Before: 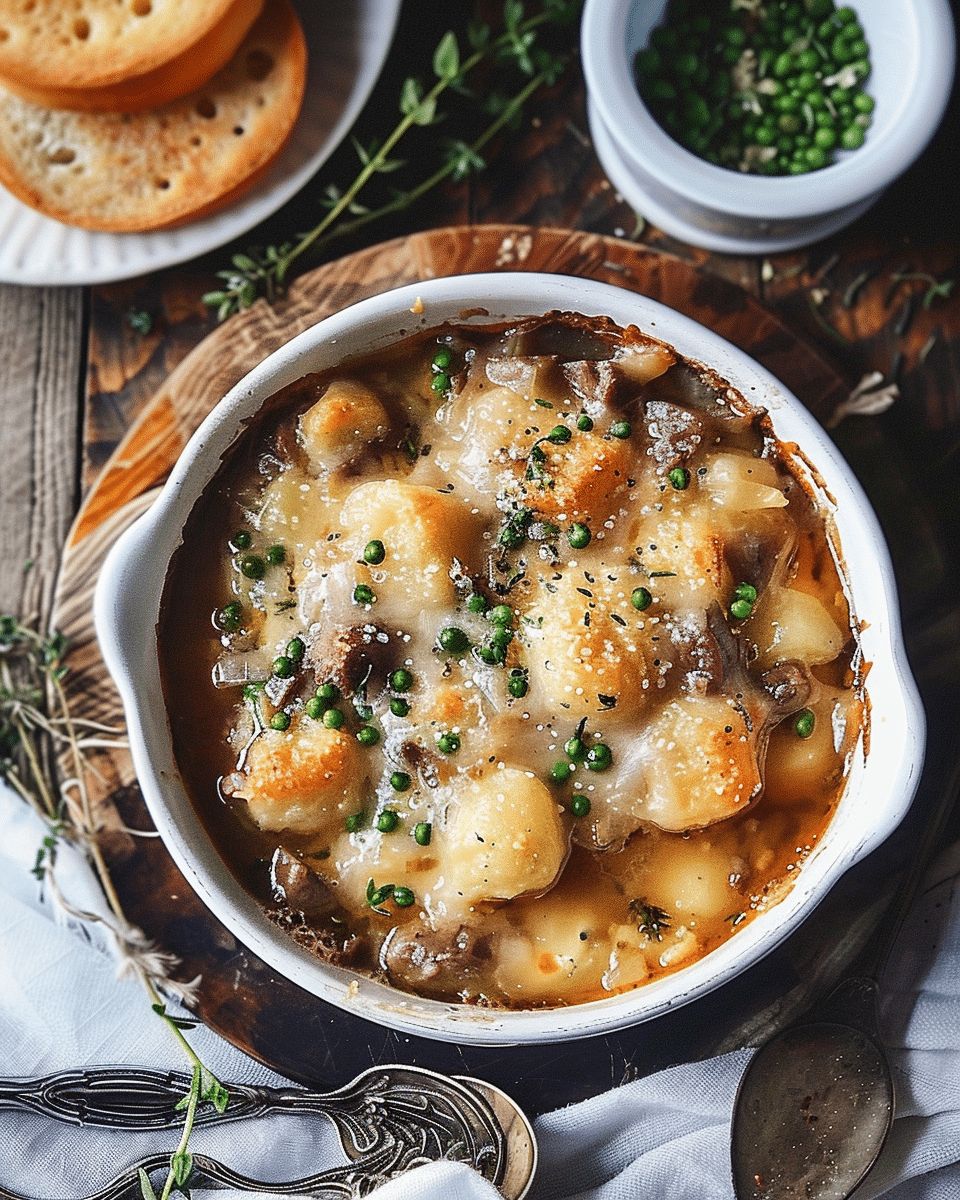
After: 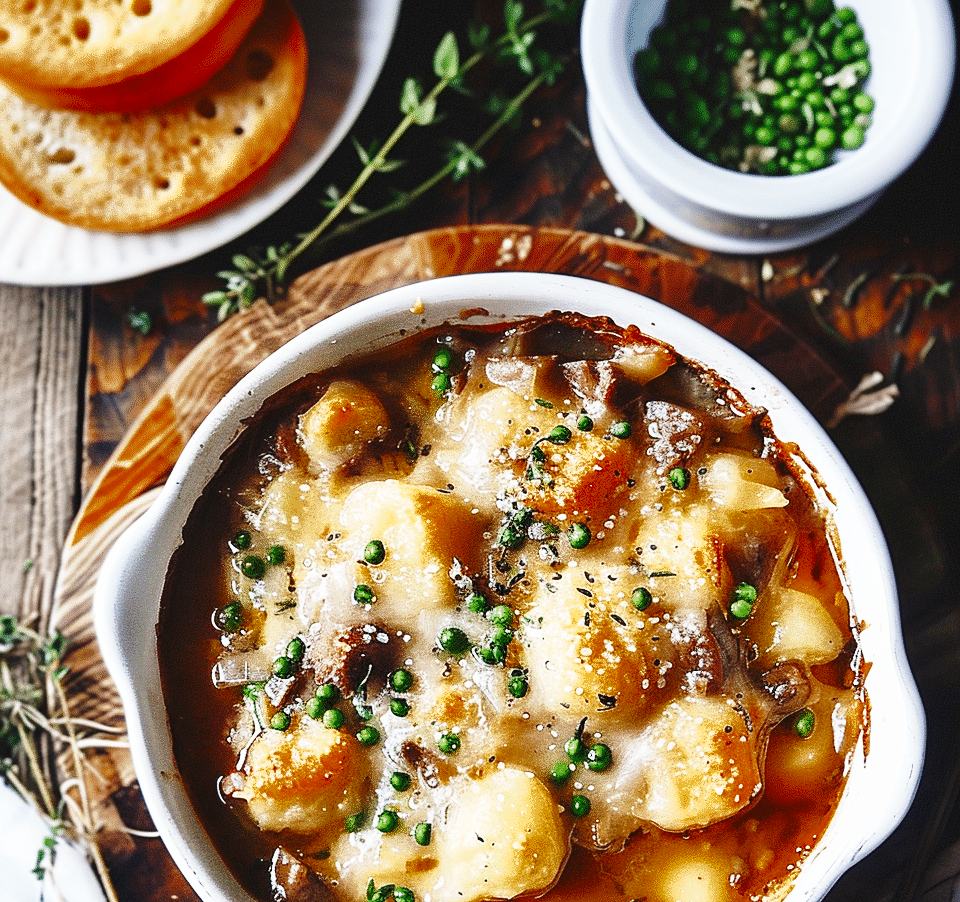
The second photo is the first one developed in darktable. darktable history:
base curve: curves: ch0 [(0, 0) (0.028, 0.03) (0.121, 0.232) (0.46, 0.748) (0.859, 0.968) (1, 1)], preserve colors none
color zones: curves: ch0 [(0.11, 0.396) (0.195, 0.36) (0.25, 0.5) (0.303, 0.412) (0.357, 0.544) (0.75, 0.5) (0.967, 0.328)]; ch1 [(0, 0.468) (0.112, 0.512) (0.202, 0.6) (0.25, 0.5) (0.307, 0.352) (0.357, 0.544) (0.75, 0.5) (0.963, 0.524)]
crop: bottom 24.772%
